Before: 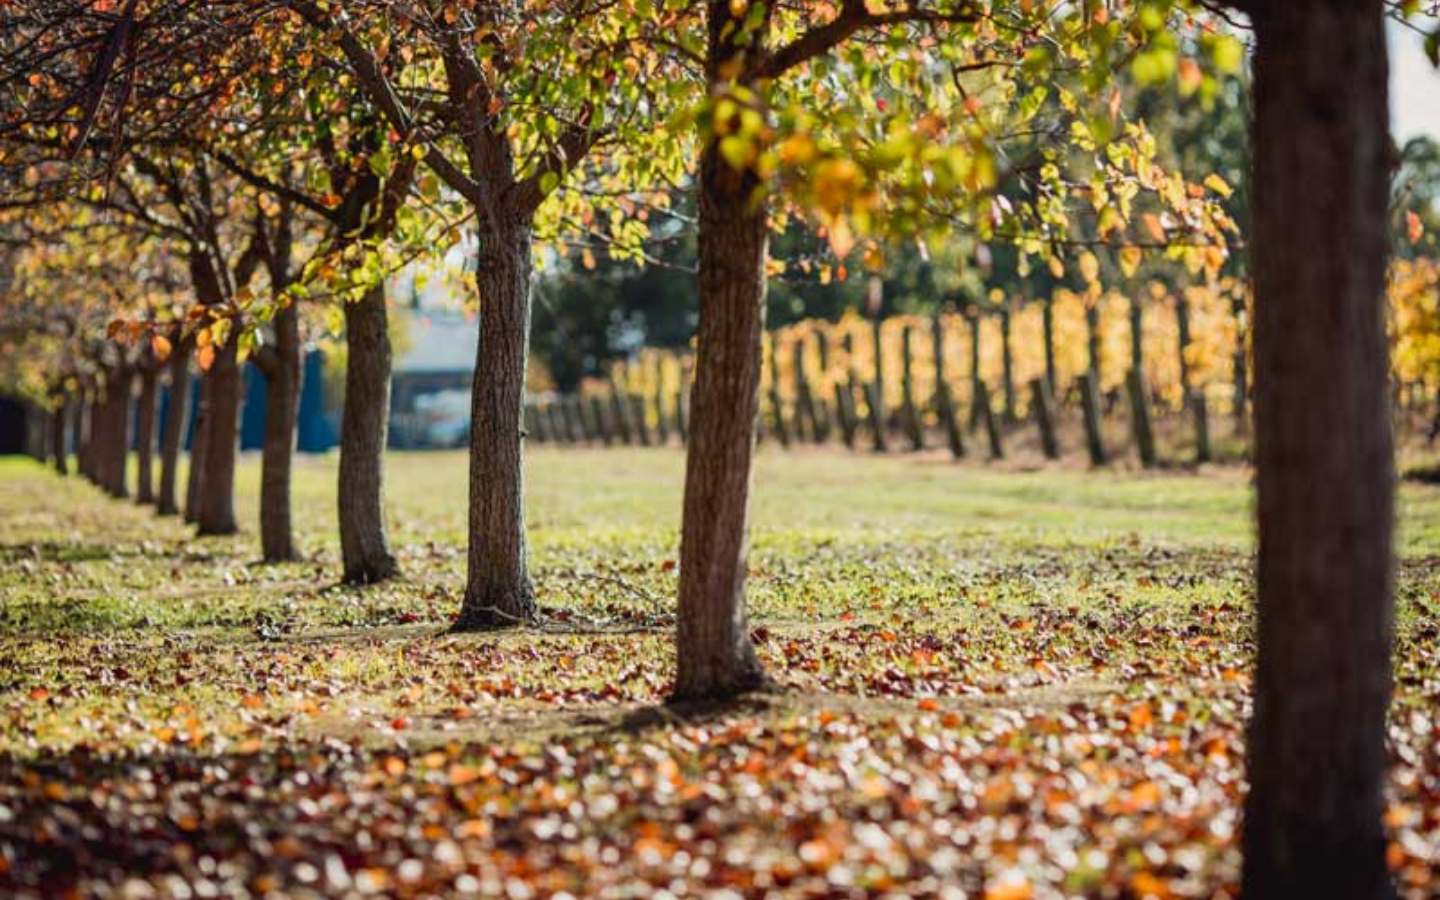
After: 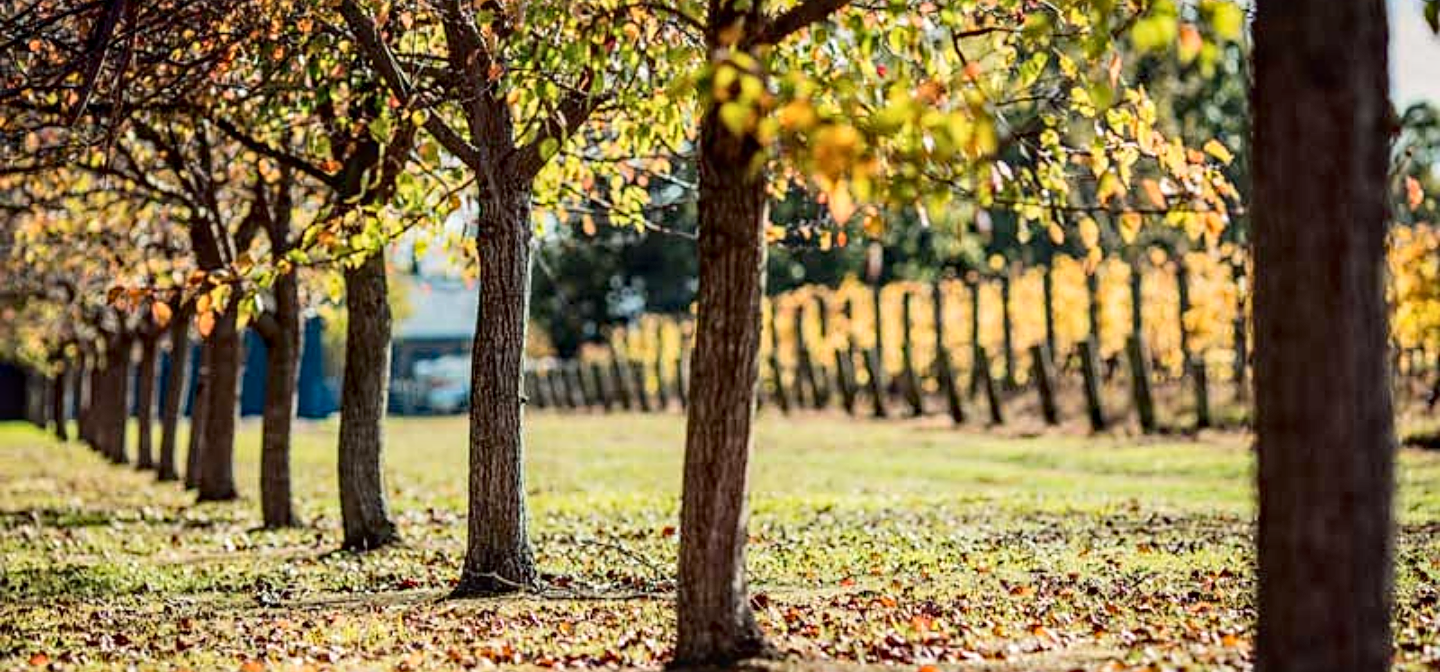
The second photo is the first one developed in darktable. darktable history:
crop: top 3.811%, bottom 21.44%
tone curve: curves: ch0 [(0, 0) (0.004, 0.001) (0.133, 0.112) (0.325, 0.362) (0.832, 0.893) (1, 1)], color space Lab, independent channels, preserve colors none
sharpen: on, module defaults
local contrast: on, module defaults
haze removal: strength 0.302, distance 0.256, adaptive false
